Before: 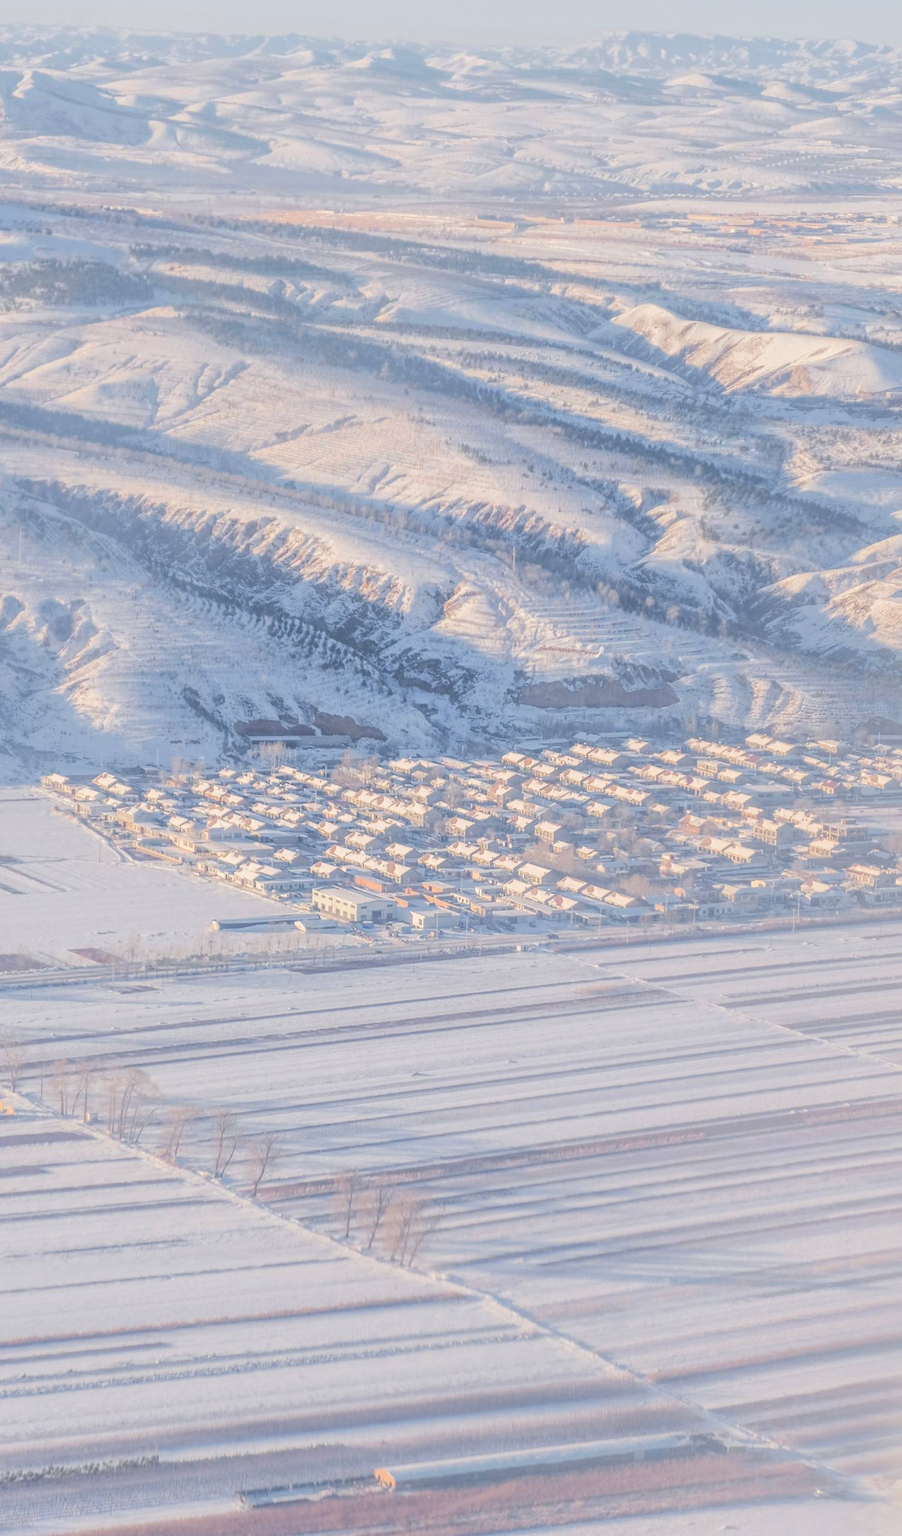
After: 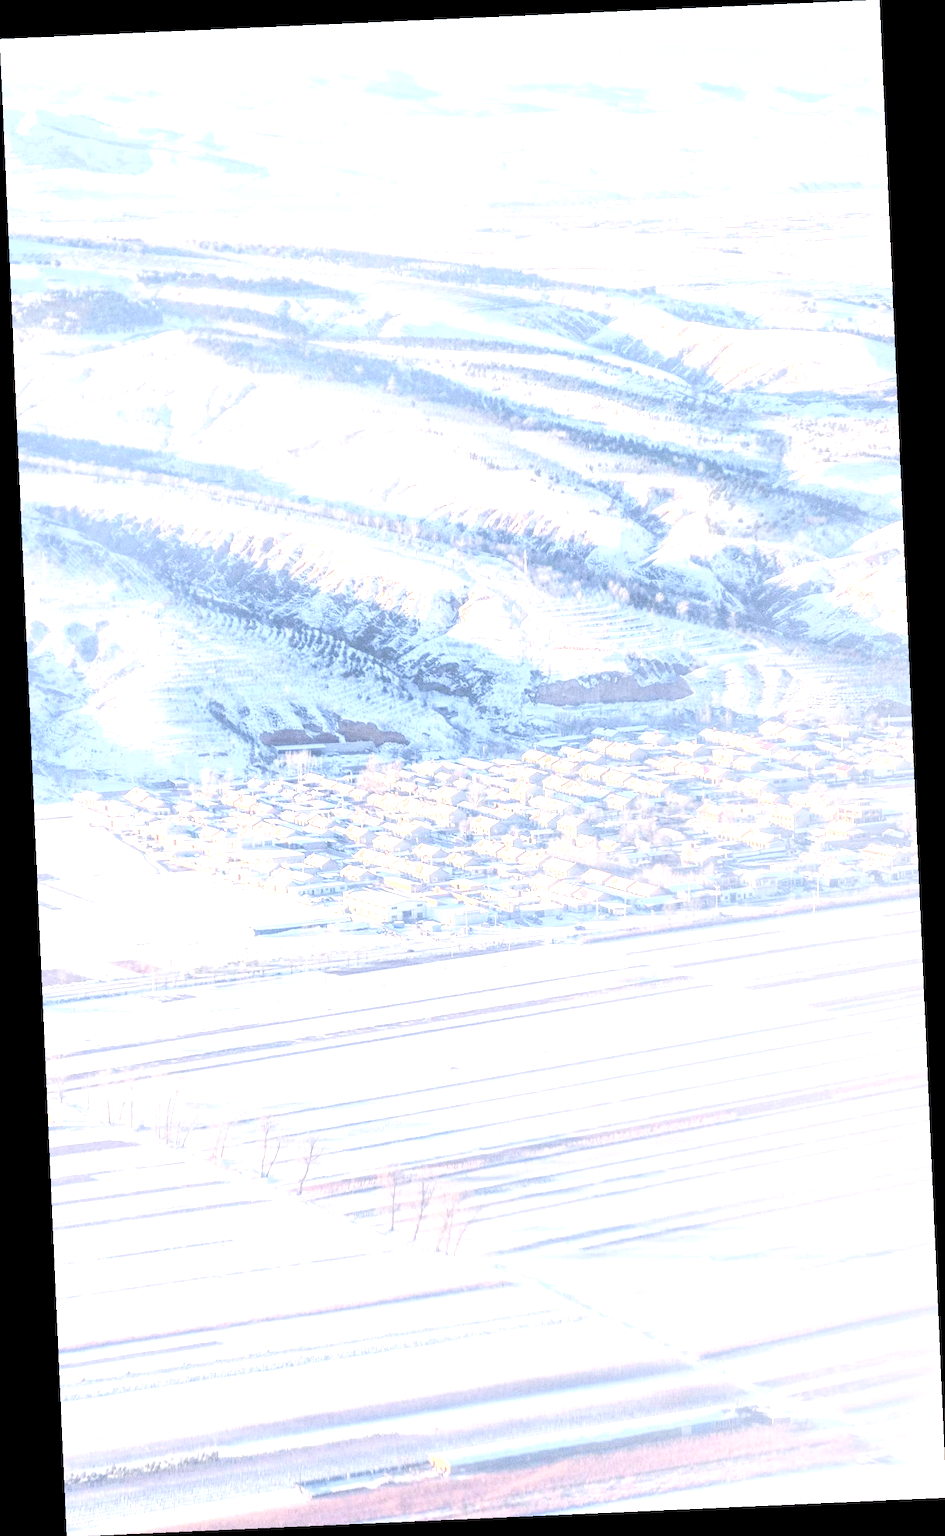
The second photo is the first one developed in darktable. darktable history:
rotate and perspective: rotation -2.56°, automatic cropping off
grain: coarseness 0.09 ISO, strength 40%
exposure: exposure 1.25 EV, compensate exposure bias true, compensate highlight preservation false
